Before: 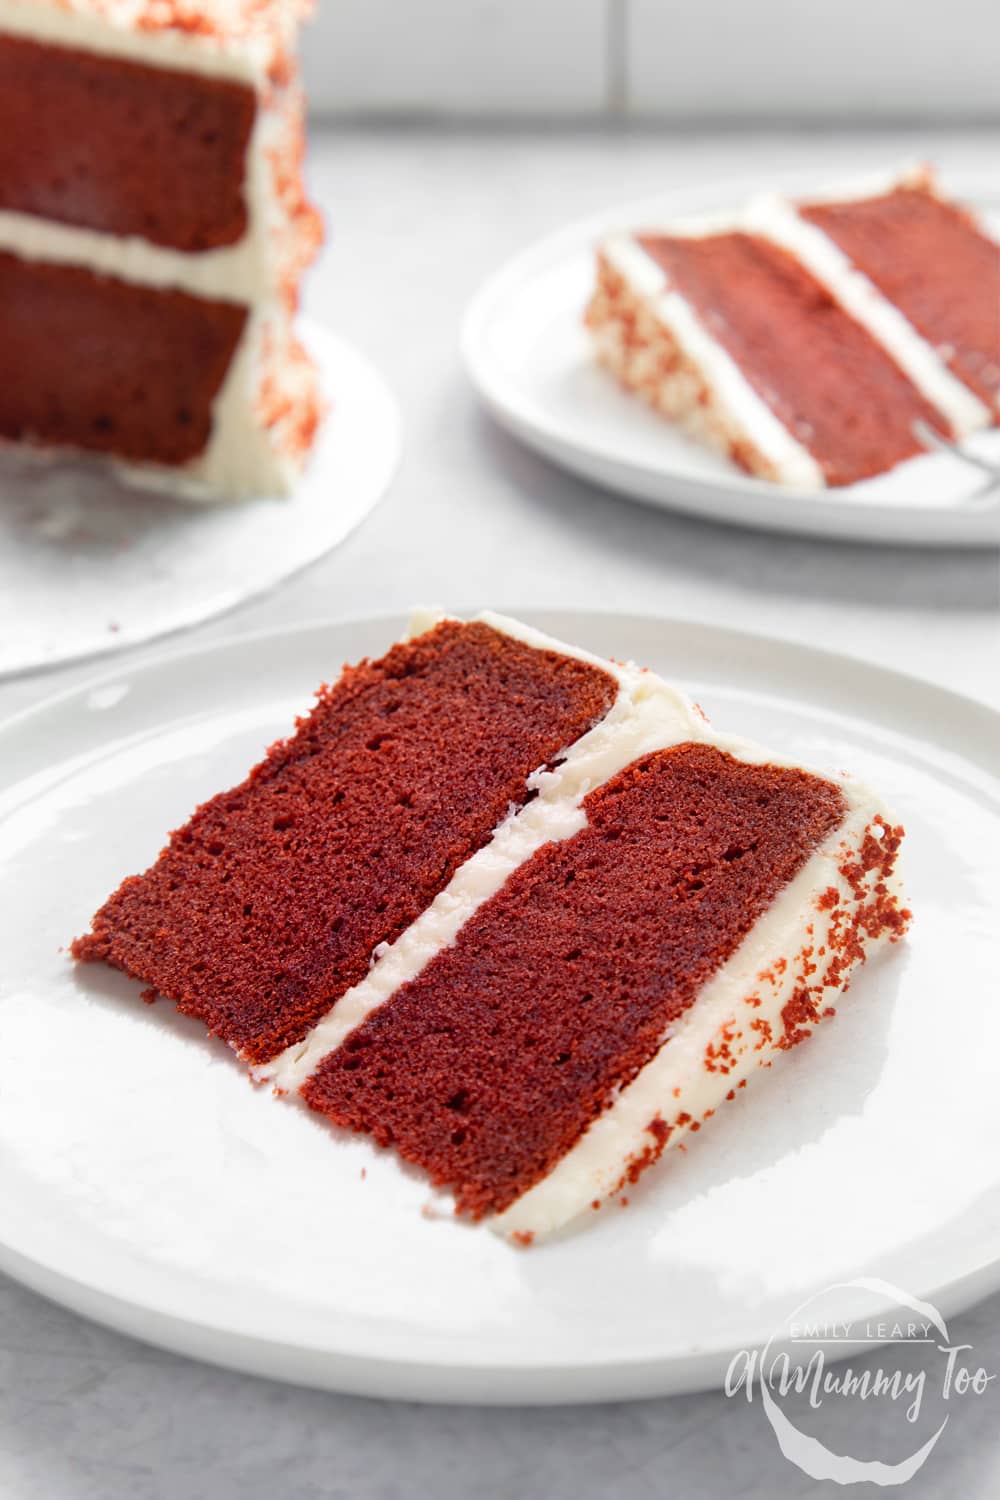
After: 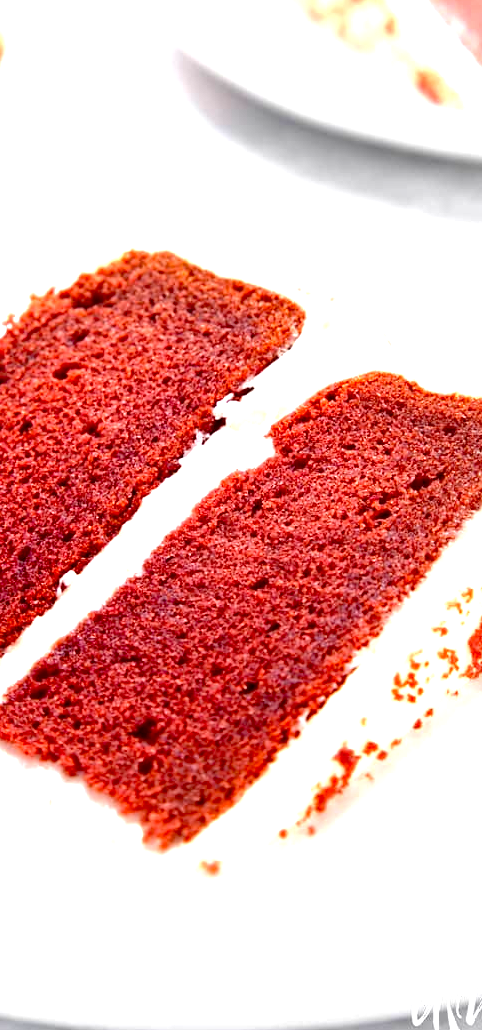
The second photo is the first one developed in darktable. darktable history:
crop: left 31.317%, top 24.79%, right 20.42%, bottom 6.5%
exposure: black level correction 0.009, exposure 1.429 EV, compensate highlight preservation false
local contrast: mode bilateral grid, contrast 20, coarseness 50, detail 119%, midtone range 0.2
